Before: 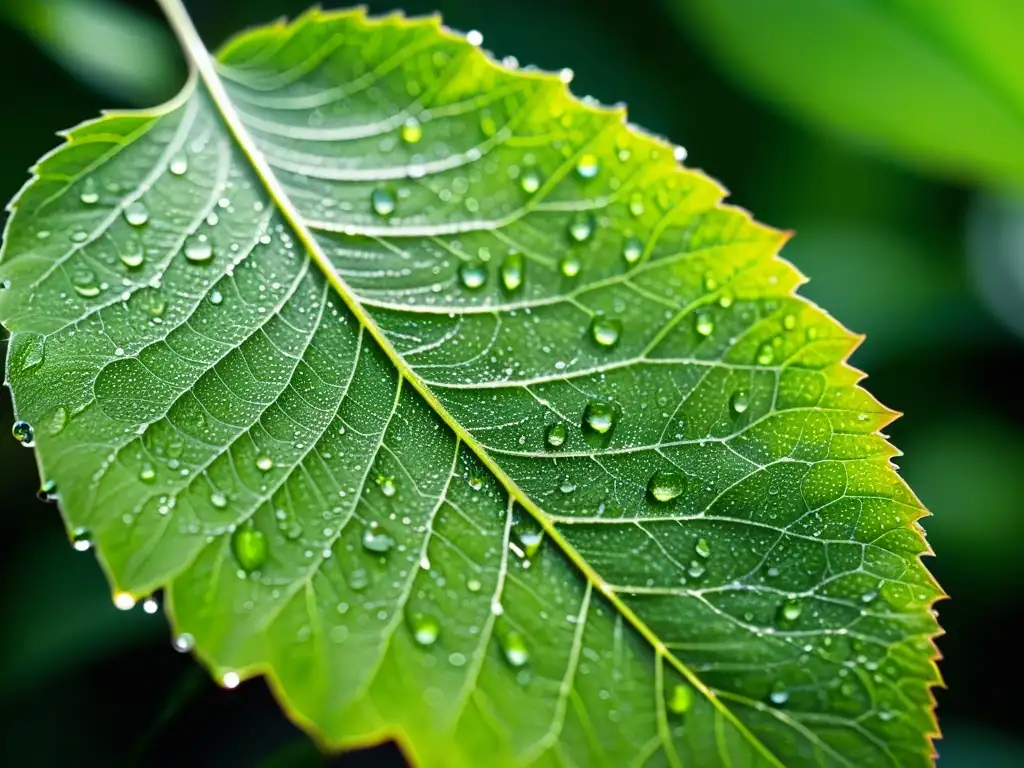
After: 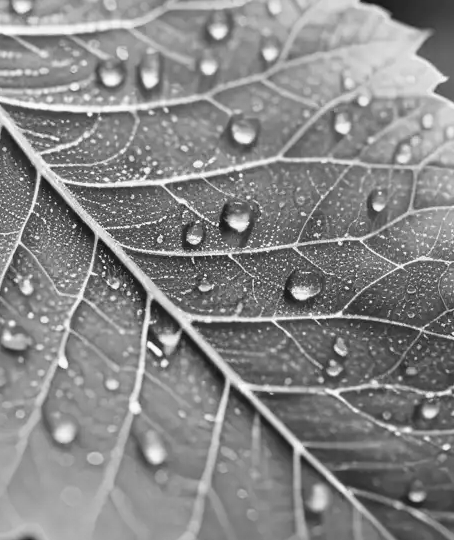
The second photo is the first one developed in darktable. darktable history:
contrast brightness saturation: contrast 0.07
monochrome: on, module defaults
crop: left 35.432%, top 26.233%, right 20.145%, bottom 3.432%
